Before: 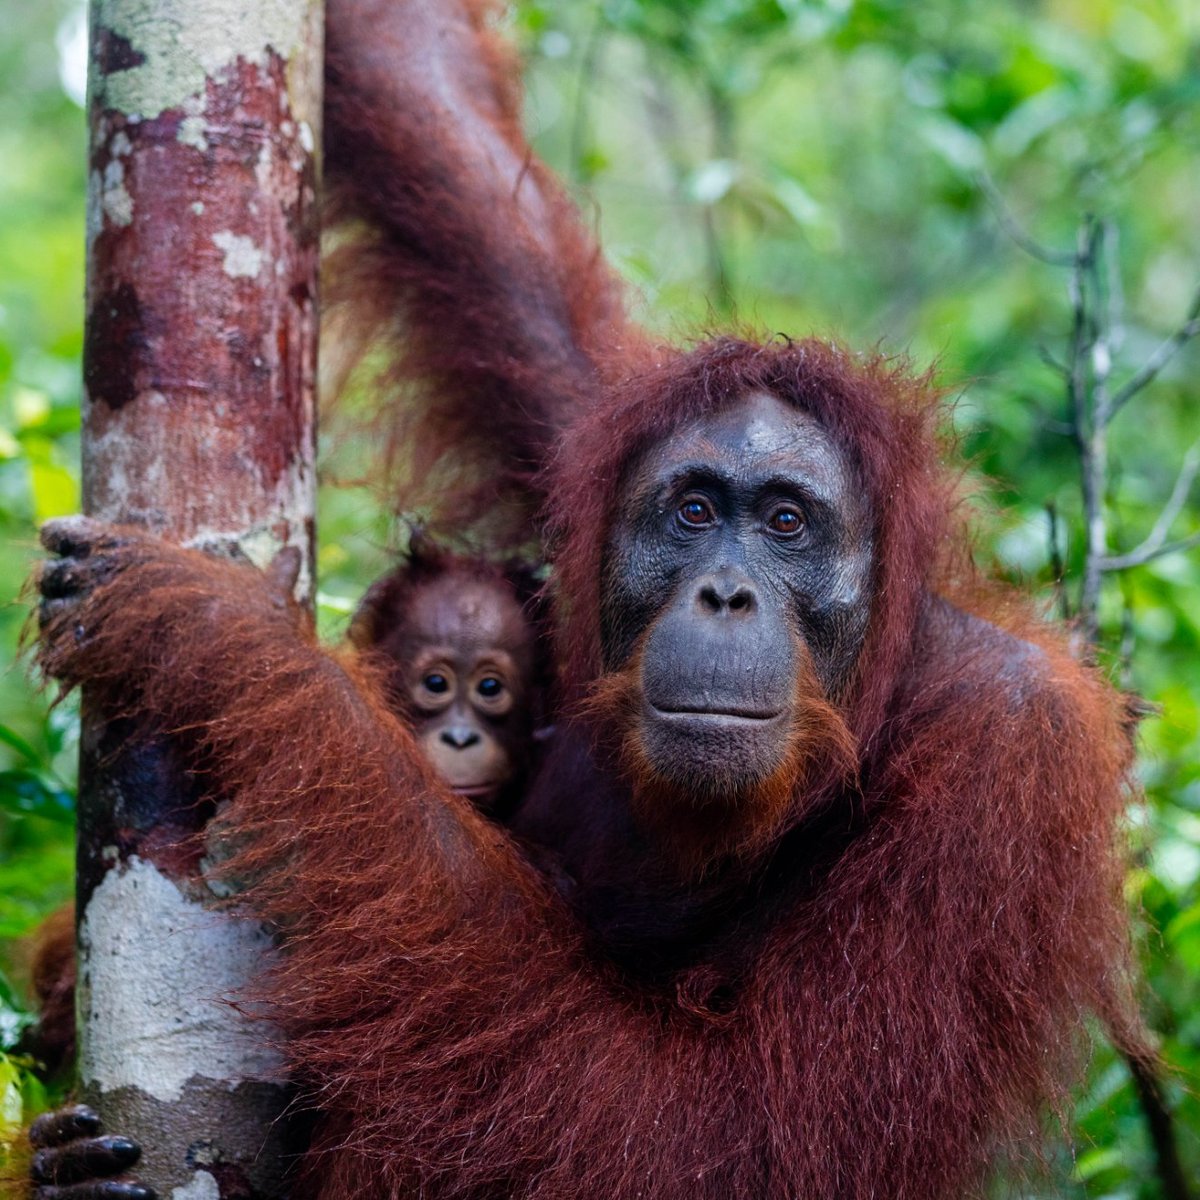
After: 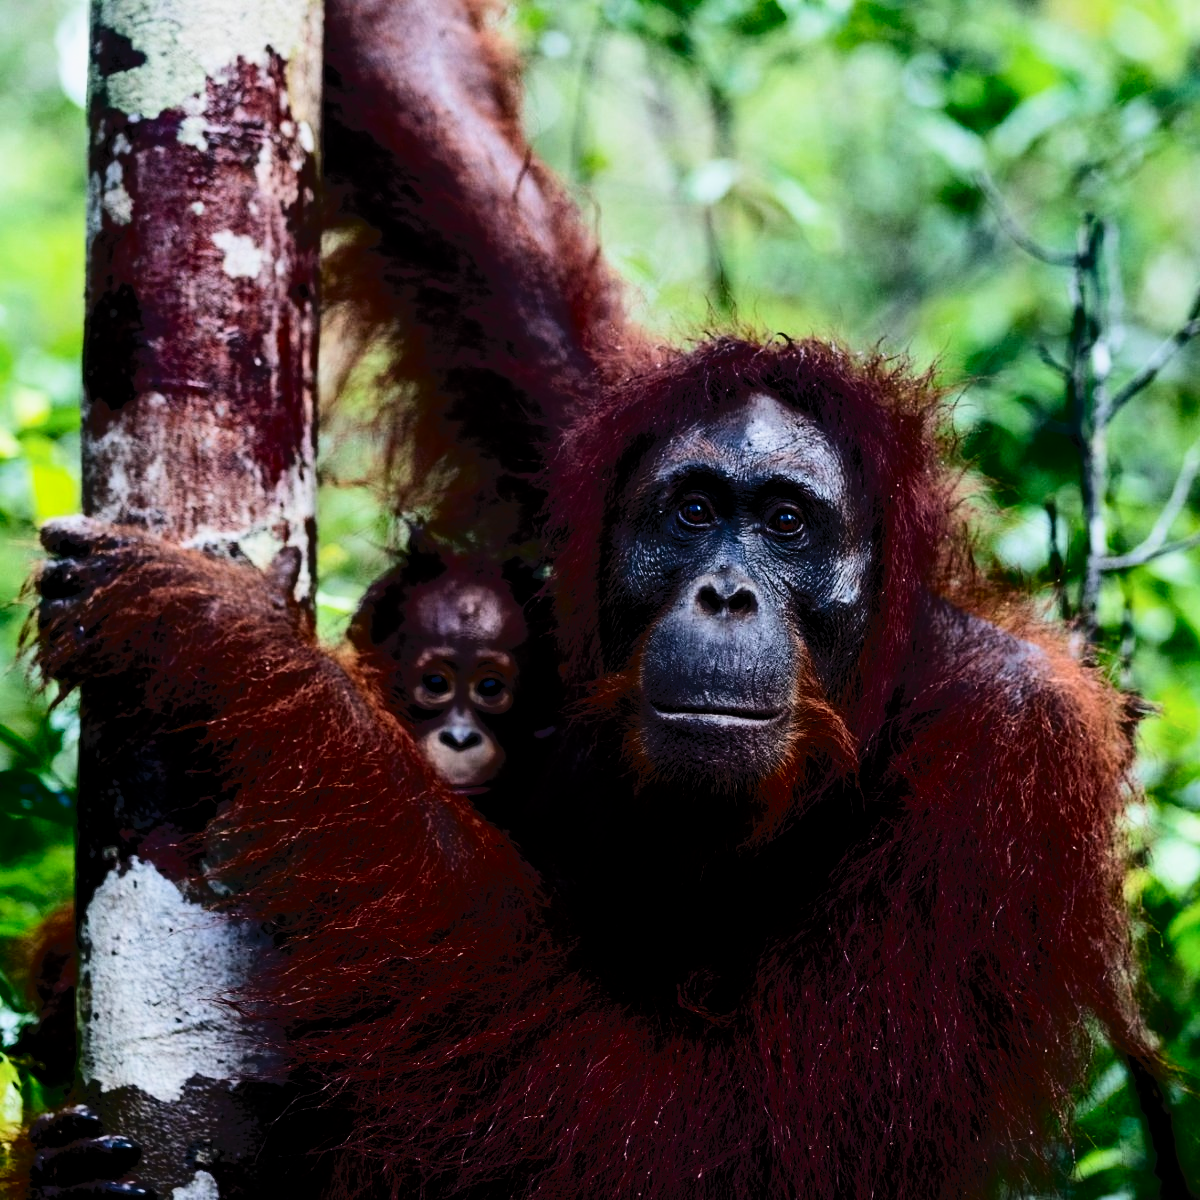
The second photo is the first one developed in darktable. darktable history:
contrast brightness saturation: contrast 0.193, brightness -0.227, saturation 0.108
tone equalizer: on, module defaults
tone curve: curves: ch0 [(0, 0) (0.003, 0.047) (0.011, 0.051) (0.025, 0.051) (0.044, 0.057) (0.069, 0.068) (0.1, 0.076) (0.136, 0.108) (0.177, 0.166) (0.224, 0.229) (0.277, 0.299) (0.335, 0.364) (0.399, 0.46) (0.468, 0.553) (0.543, 0.639) (0.623, 0.724) (0.709, 0.808) (0.801, 0.886) (0.898, 0.954) (1, 1)], color space Lab, independent channels, preserve colors none
filmic rgb: black relative exposure -5.06 EV, white relative exposure 3.5 EV, hardness 3.18, contrast 1.404, highlights saturation mix -29.2%
